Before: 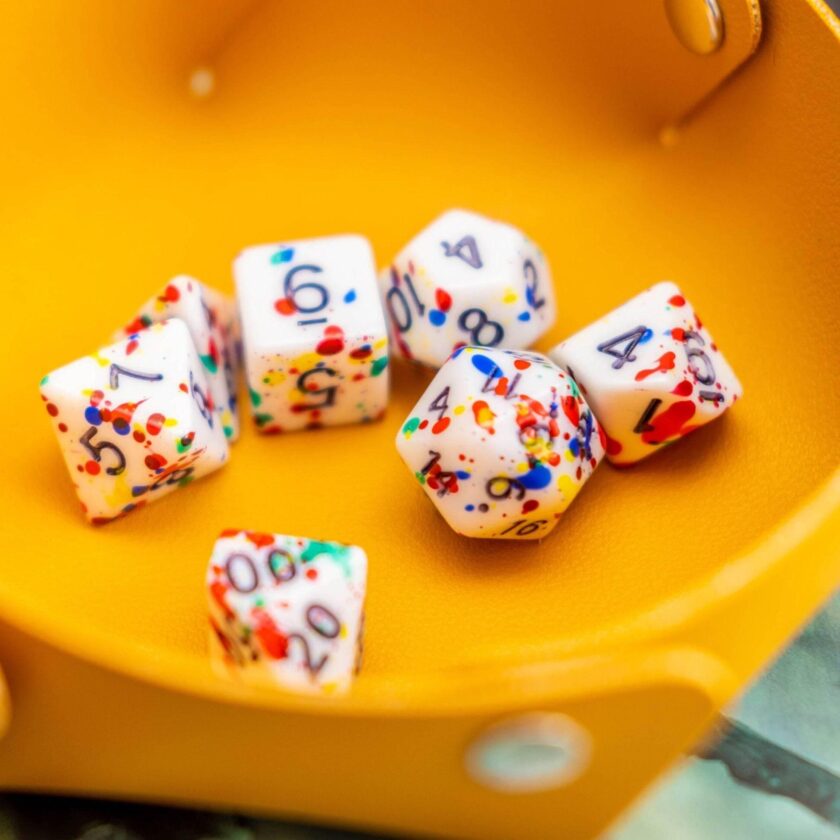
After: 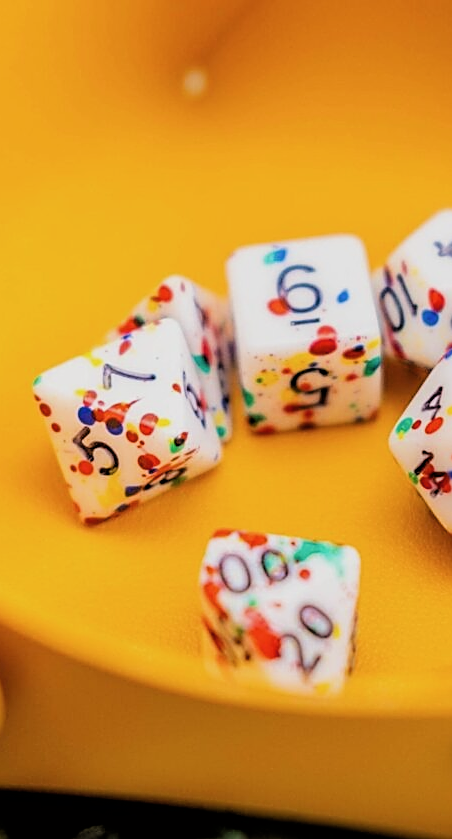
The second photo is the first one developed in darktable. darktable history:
crop: left 0.868%, right 45.226%, bottom 0.083%
sharpen: amount 0.912
filmic rgb: black relative exposure -3.84 EV, white relative exposure 3.48 EV, hardness 2.57, contrast 1.102
contrast brightness saturation: contrast 0.011, saturation -0.056
